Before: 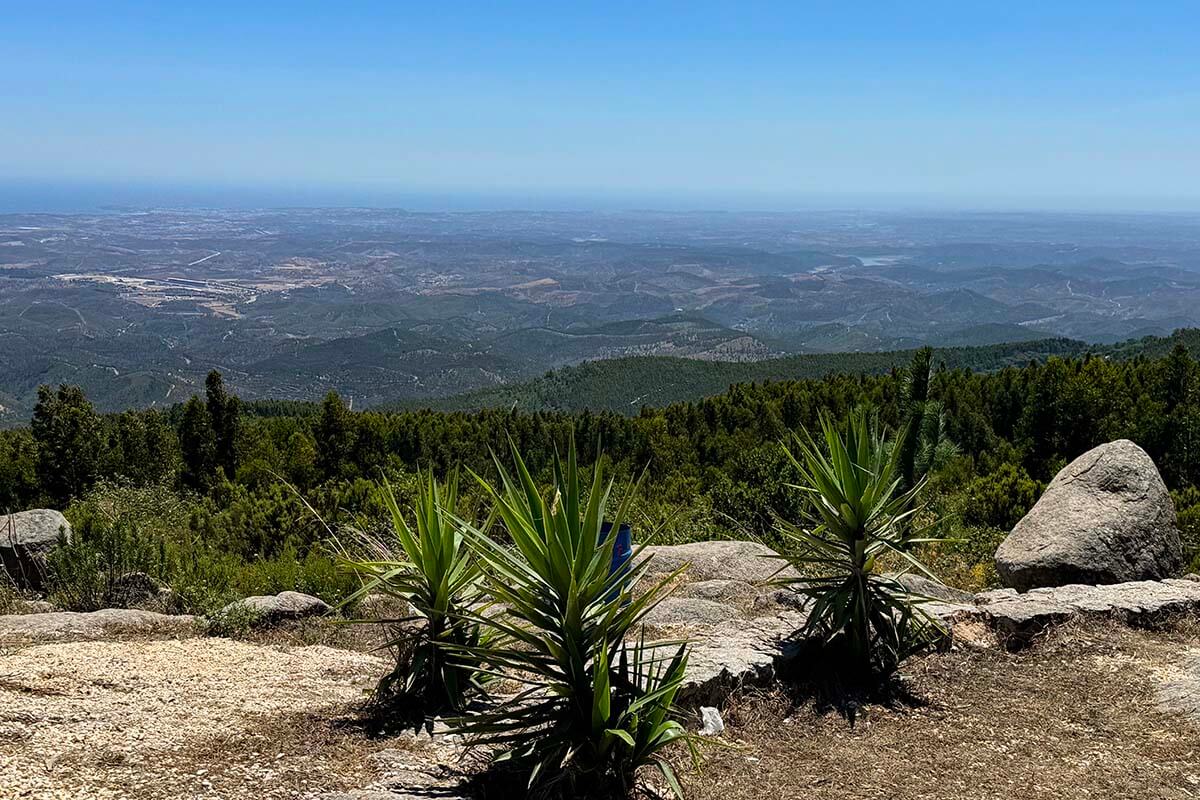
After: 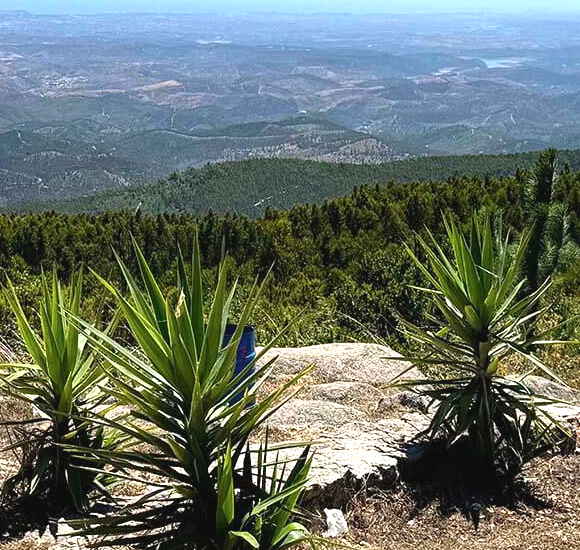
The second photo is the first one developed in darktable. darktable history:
crop: left 31.378%, top 24.752%, right 20.27%, bottom 6.424%
contrast brightness saturation: contrast -0.08, brightness -0.032, saturation -0.107
exposure: exposure 1.065 EV, compensate exposure bias true, compensate highlight preservation false
